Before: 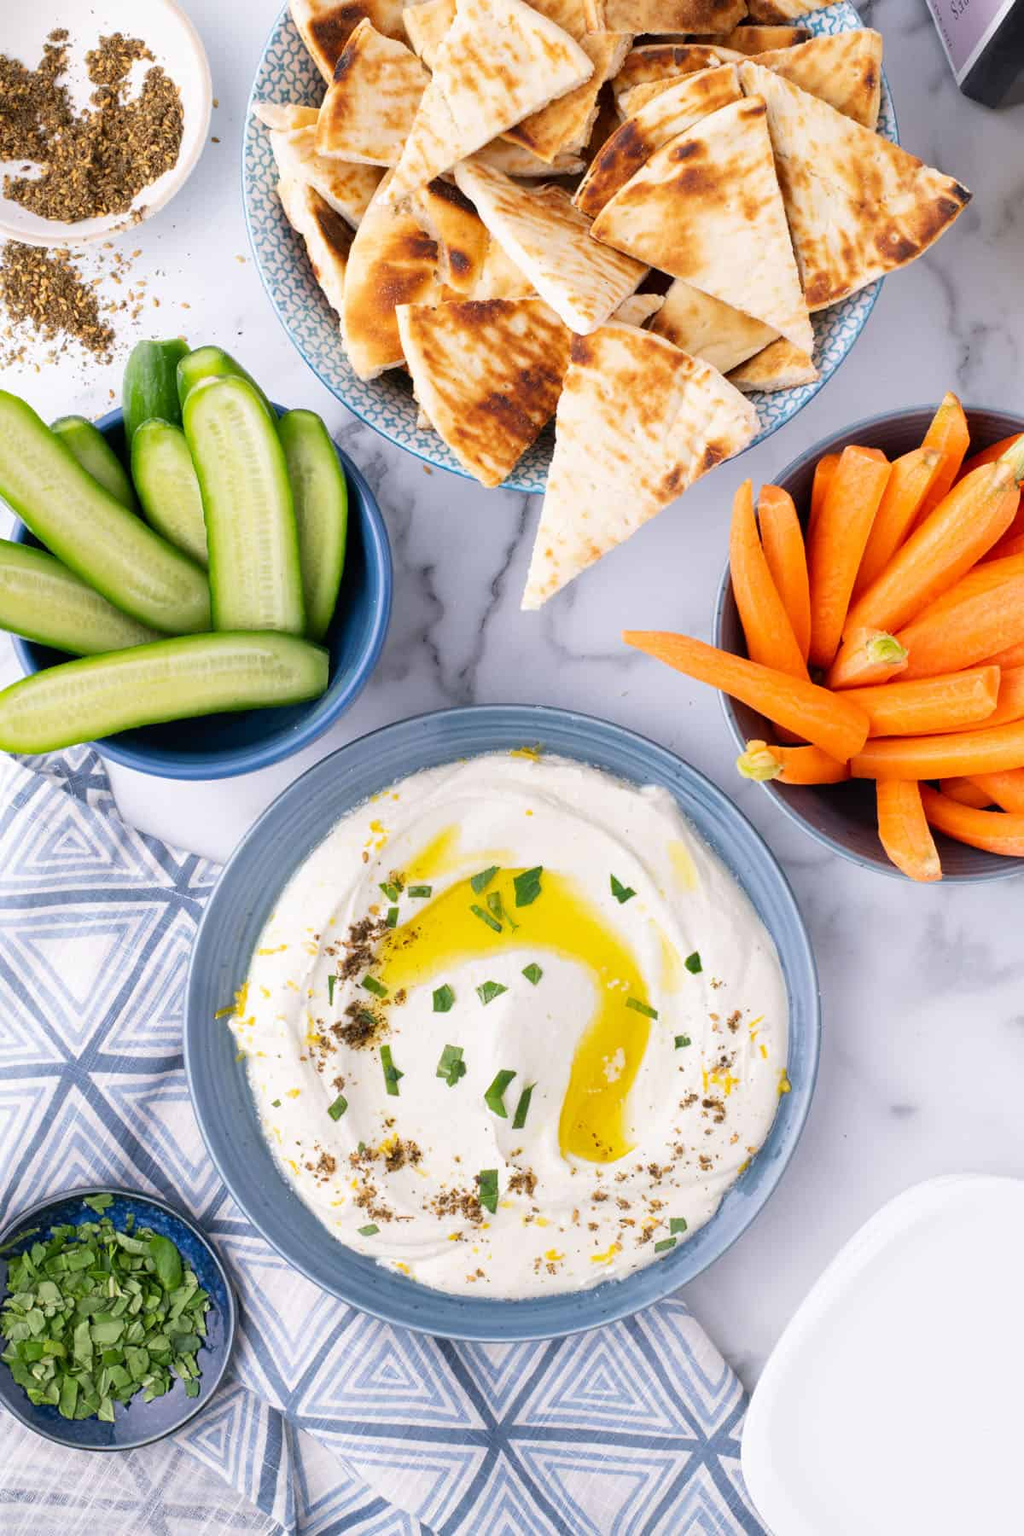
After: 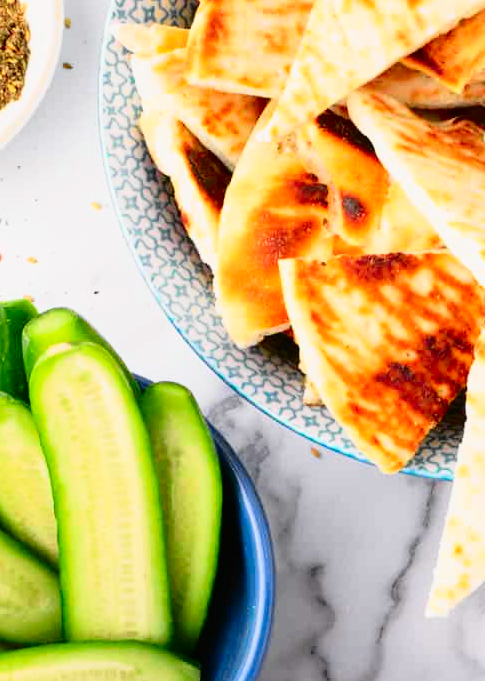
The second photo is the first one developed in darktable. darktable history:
tone curve: curves: ch0 [(0, 0.008) (0.107, 0.091) (0.278, 0.351) (0.457, 0.562) (0.628, 0.738) (0.839, 0.909) (0.998, 0.978)]; ch1 [(0, 0) (0.437, 0.408) (0.474, 0.479) (0.502, 0.5) (0.527, 0.519) (0.561, 0.575) (0.608, 0.665) (0.669, 0.748) (0.859, 0.899) (1, 1)]; ch2 [(0, 0) (0.33, 0.301) (0.421, 0.443) (0.473, 0.498) (0.502, 0.504) (0.522, 0.527) (0.549, 0.583) (0.644, 0.703) (1, 1)], color space Lab, independent channels, preserve colors none
crop: left 15.465%, top 5.461%, right 44.094%, bottom 56.652%
contrast brightness saturation: contrast 0.129, brightness -0.057, saturation 0.156
